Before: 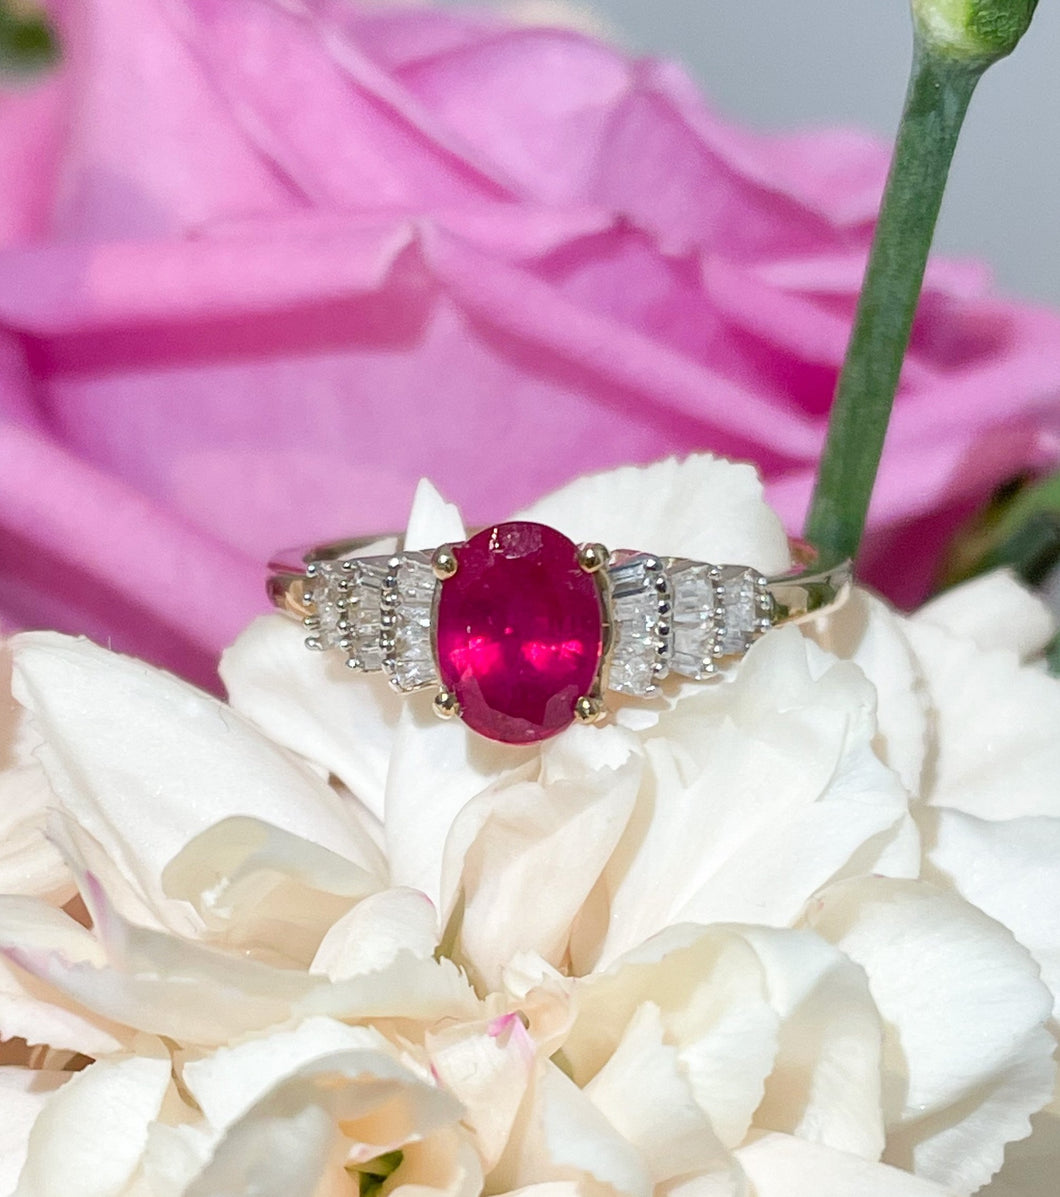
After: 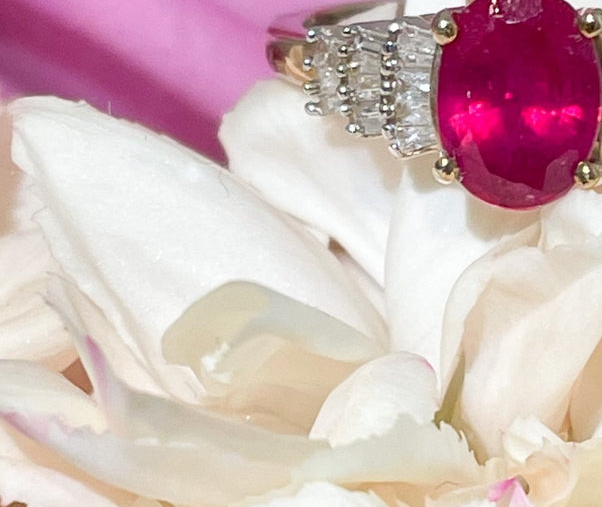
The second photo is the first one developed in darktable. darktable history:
crop: top 44.766%, right 43.168%, bottom 12.846%
